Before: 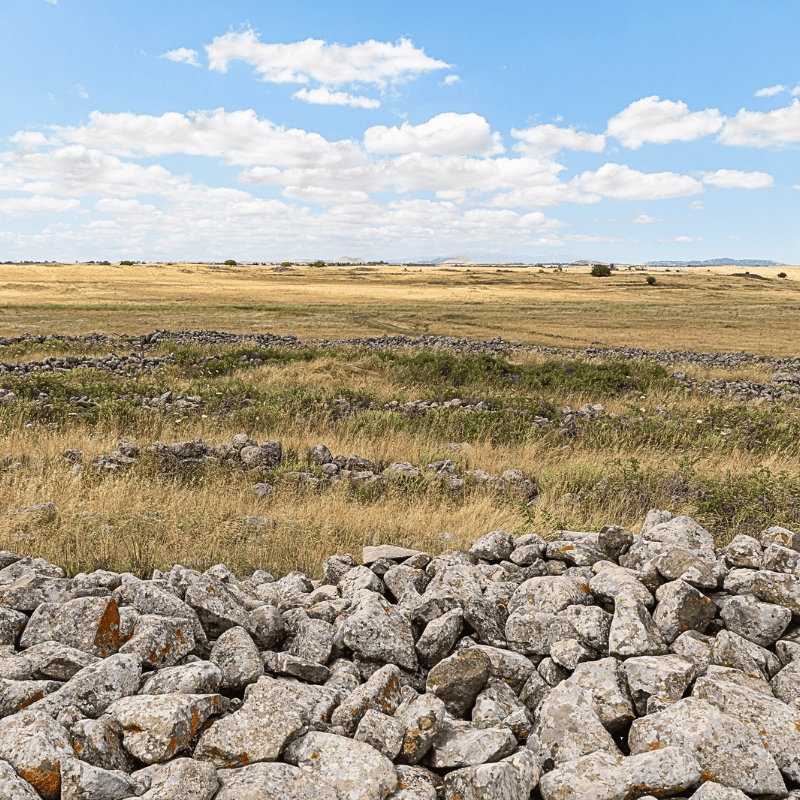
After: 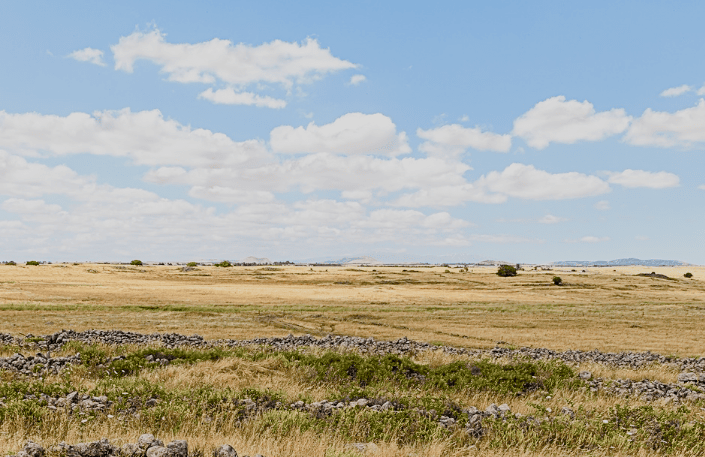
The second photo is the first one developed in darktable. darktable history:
filmic rgb: black relative exposure -7.65 EV, white relative exposure 4.56 EV, hardness 3.61
color balance rgb: linear chroma grading › shadows 32%, linear chroma grading › global chroma -2%, linear chroma grading › mid-tones 4%, perceptual saturation grading › global saturation -2%, perceptual saturation grading › highlights -8%, perceptual saturation grading › mid-tones 8%, perceptual saturation grading › shadows 4%, perceptual brilliance grading › highlights 8%, perceptual brilliance grading › mid-tones 4%, perceptual brilliance grading › shadows 2%, global vibrance 16%, saturation formula JzAzBz (2021)
crop and rotate: left 11.812%, bottom 42.776%
